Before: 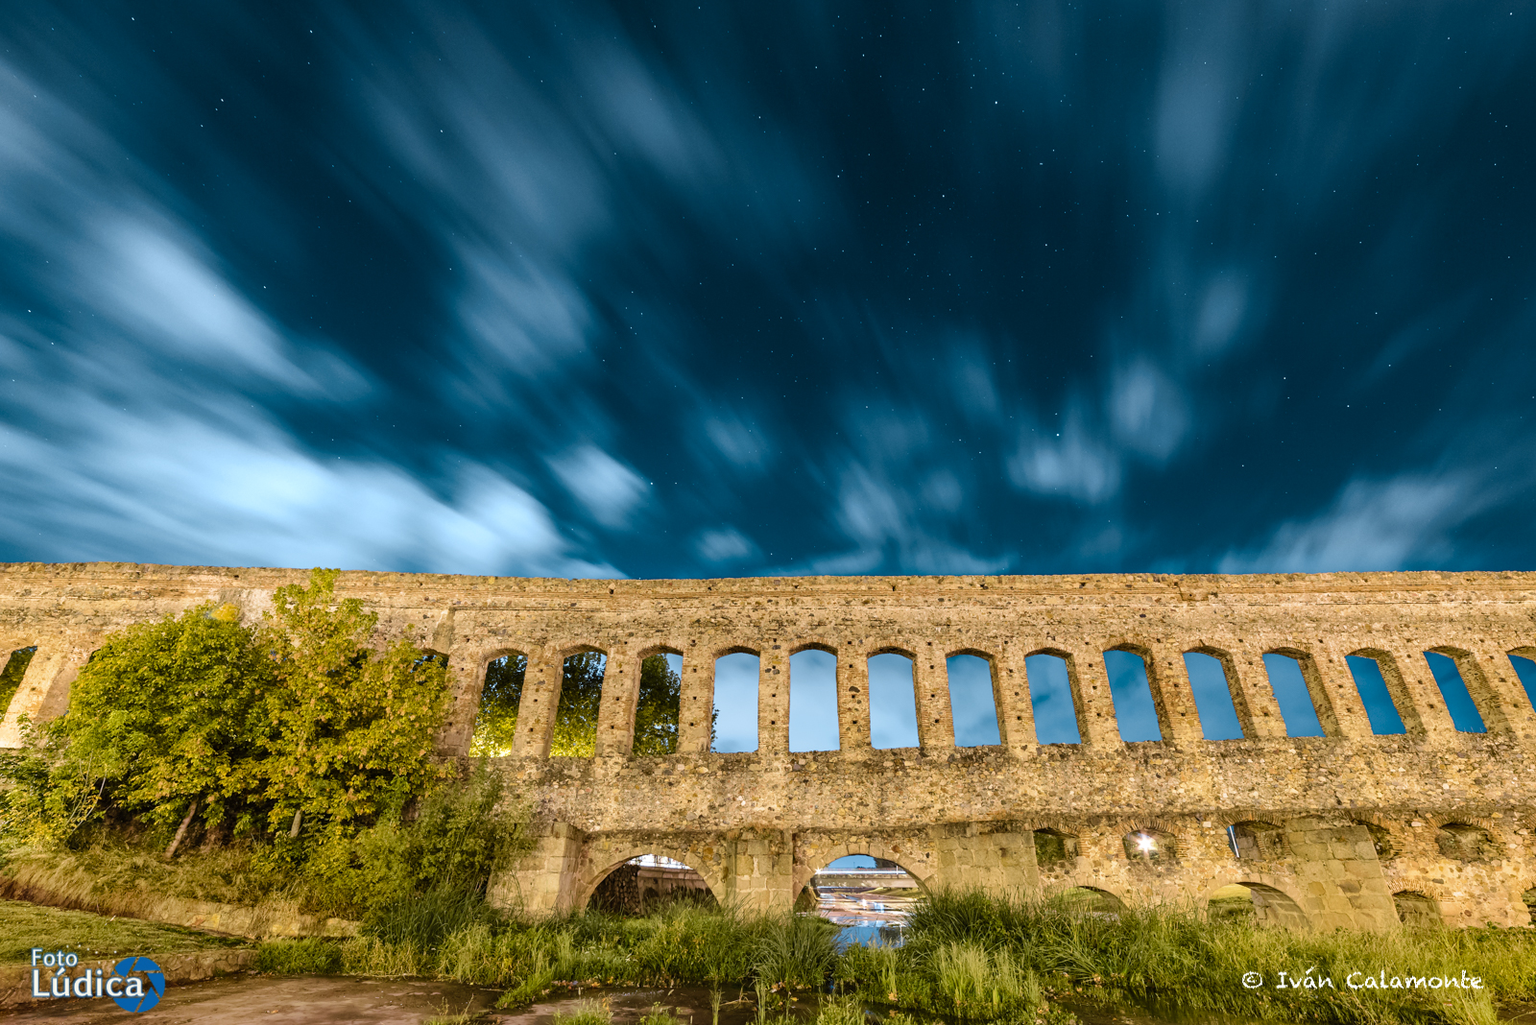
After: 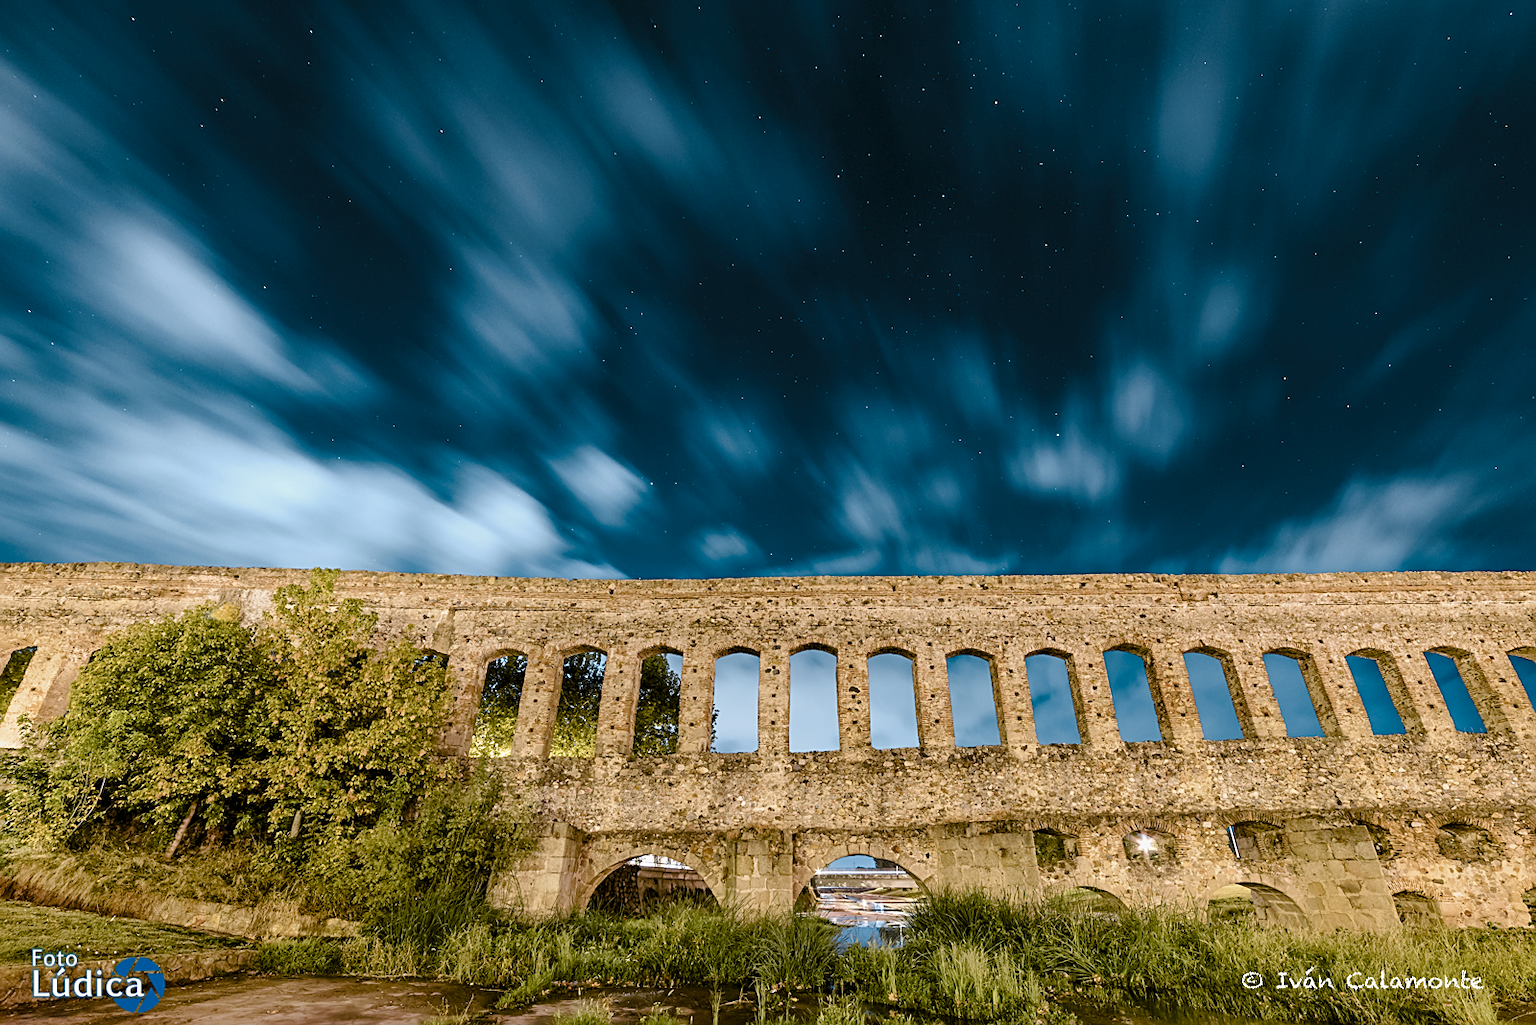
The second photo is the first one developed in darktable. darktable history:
sharpen: on, module defaults
exposure: exposure 0.207 EV, compensate highlight preservation false
color balance rgb: shadows lift › chroma 1%, shadows lift › hue 113°, highlights gain › chroma 0.2%, highlights gain › hue 333°, perceptual saturation grading › global saturation 20%, perceptual saturation grading › highlights -50%, perceptual saturation grading › shadows 25%, contrast -30%
levels: levels [0.129, 0.519, 0.867]
